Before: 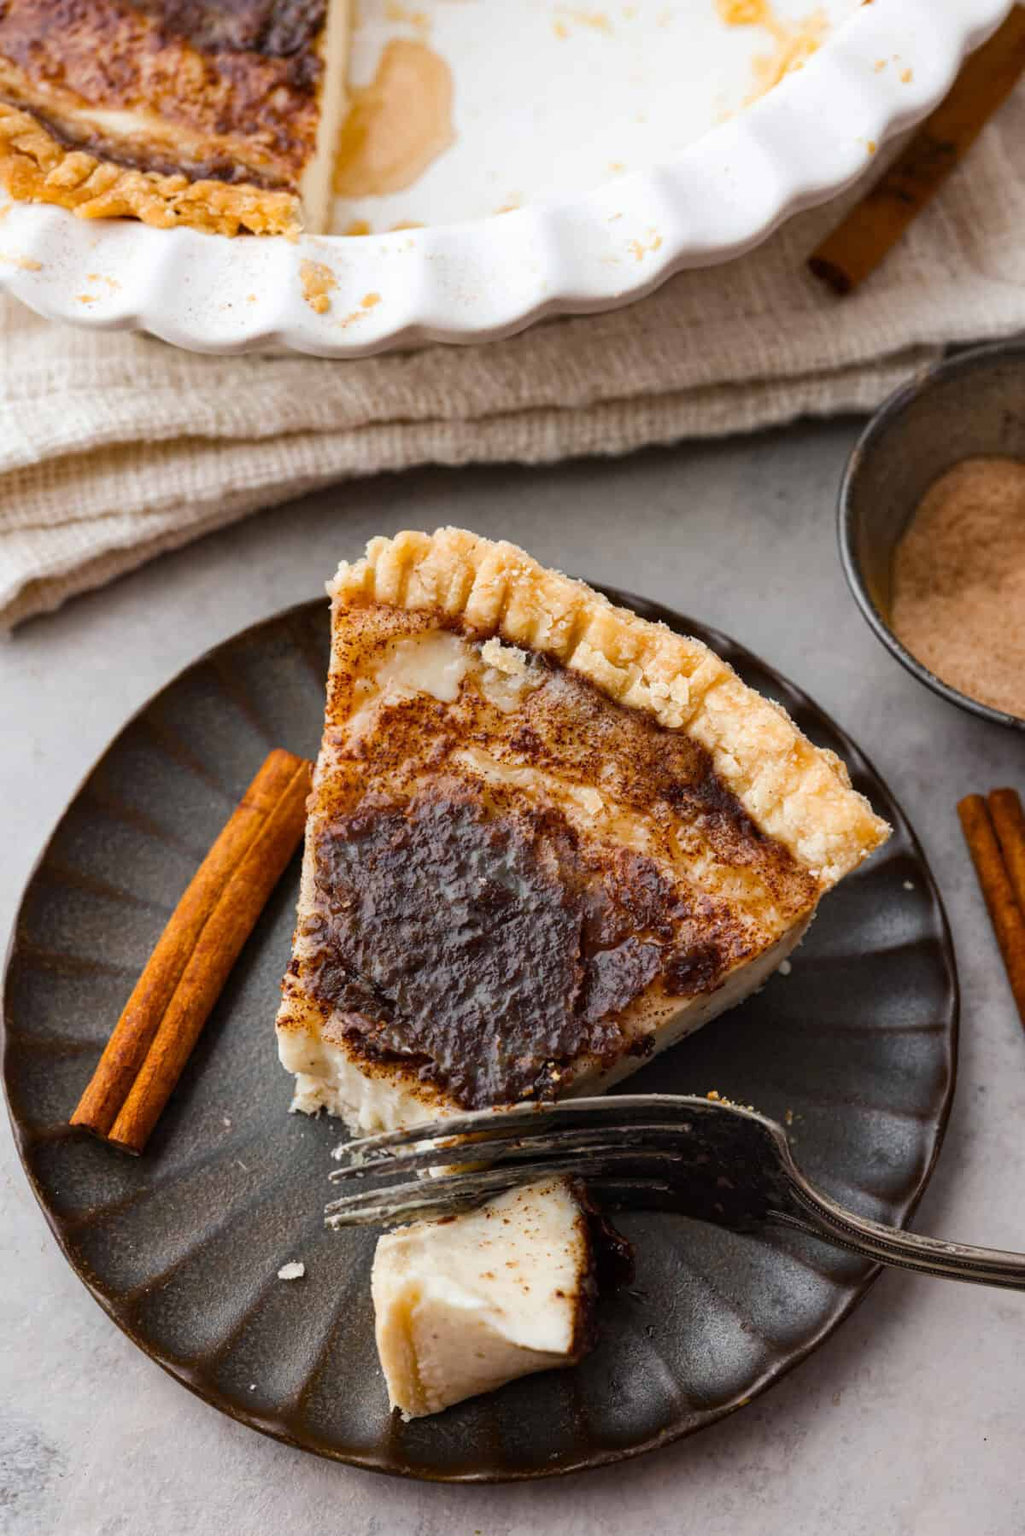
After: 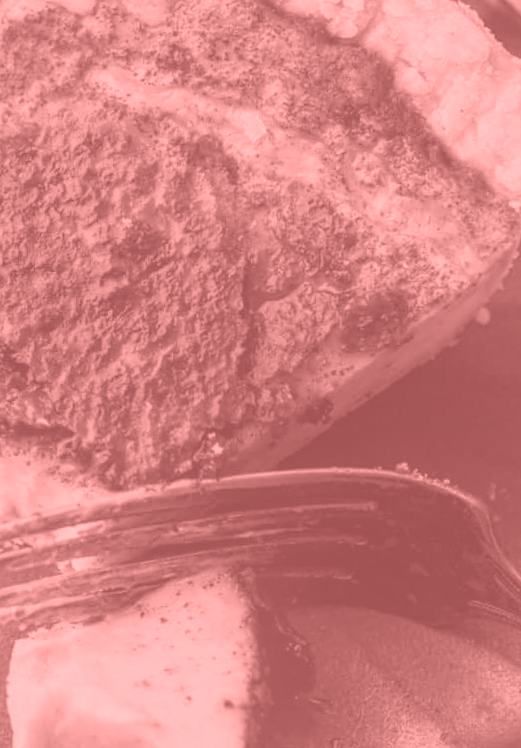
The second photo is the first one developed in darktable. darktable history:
local contrast: detail 130%
shadows and highlights: shadows -88.03, highlights -35.45, shadows color adjustment 99.15%, highlights color adjustment 0%, soften with gaussian
rotate and perspective: rotation -1.24°, automatic cropping off
contrast brightness saturation: contrast -0.28
colorize: saturation 51%, source mix 50.67%, lightness 50.67%
exposure: black level correction 0.001, exposure 0.5 EV, compensate exposure bias true, compensate highlight preservation false
color zones: curves: ch0 [(0.068, 0.464) (0.25, 0.5) (0.48, 0.508) (0.75, 0.536) (0.886, 0.476) (0.967, 0.456)]; ch1 [(0.066, 0.456) (0.25, 0.5) (0.616, 0.508) (0.746, 0.56) (0.934, 0.444)]
crop: left 37.221%, top 45.169%, right 20.63%, bottom 13.777%
